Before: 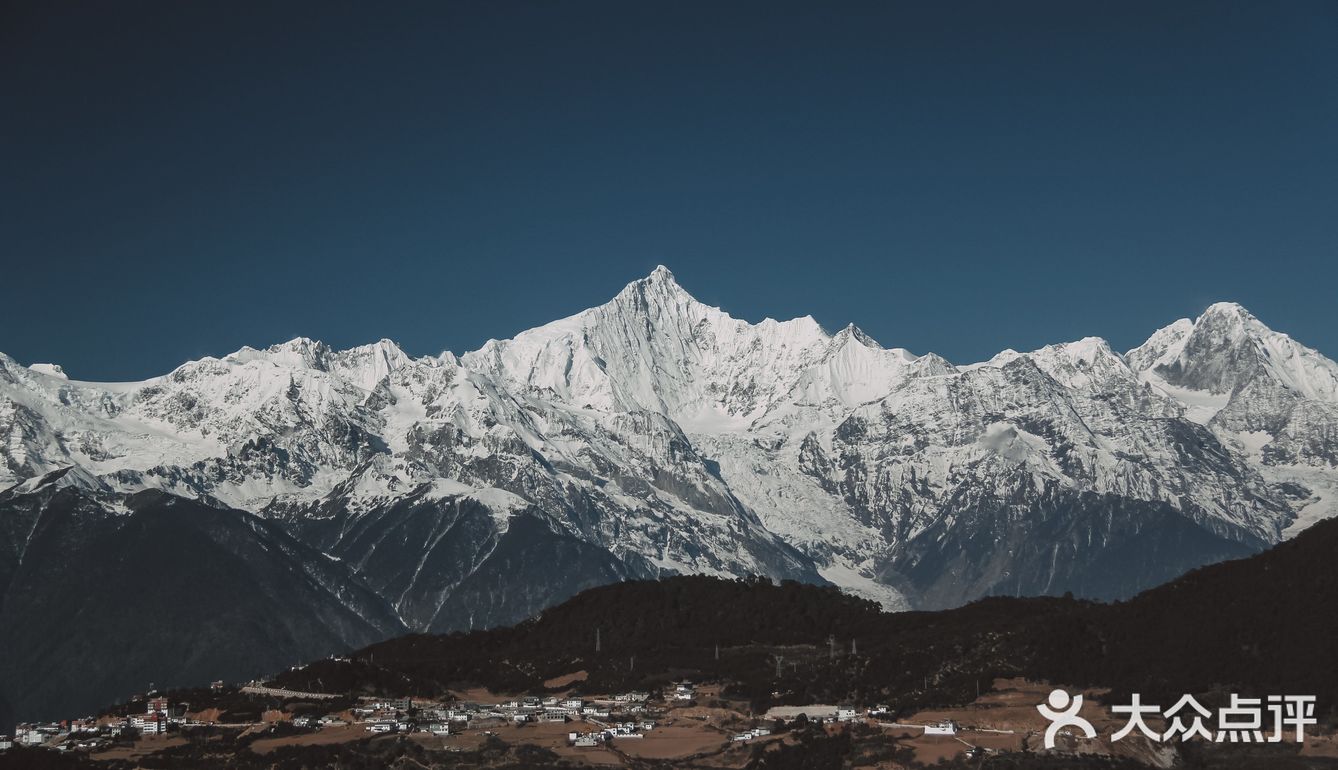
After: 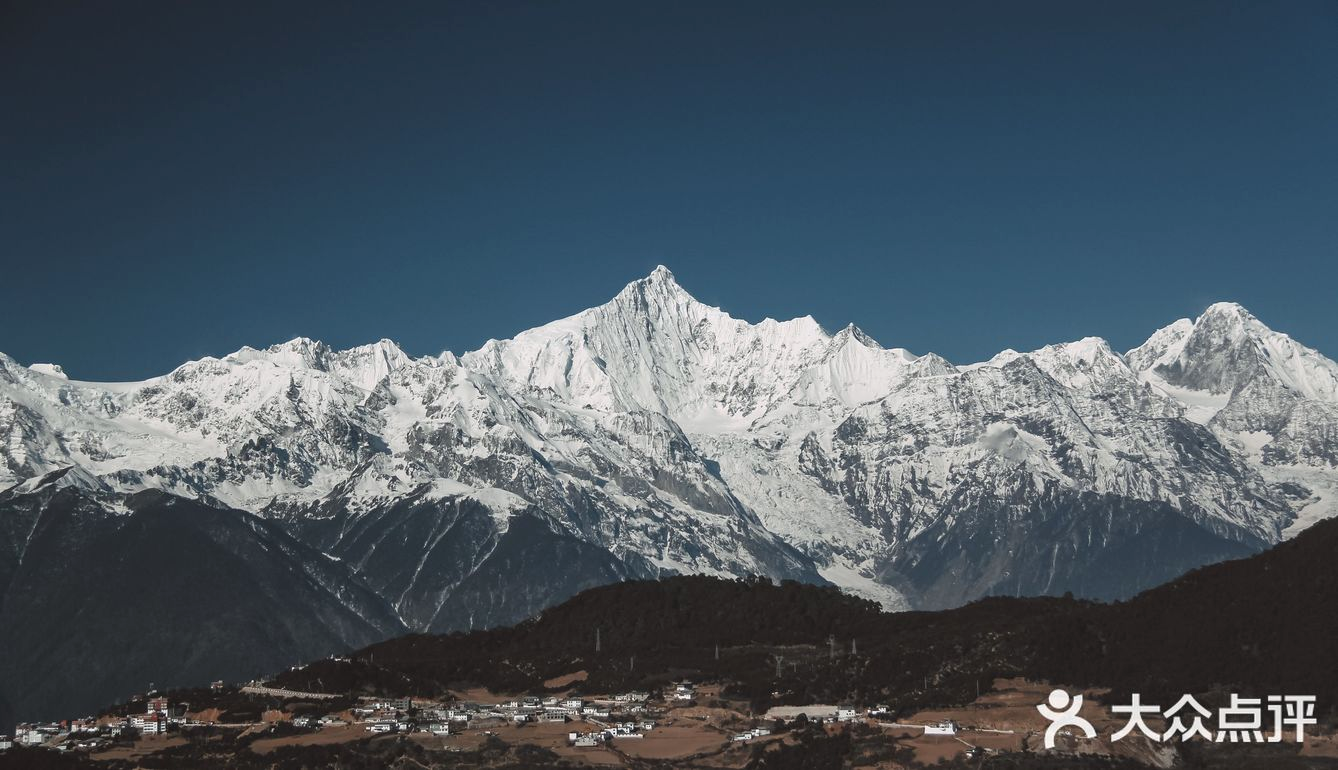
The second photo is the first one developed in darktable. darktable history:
exposure: exposure 0.248 EV, compensate exposure bias true, compensate highlight preservation false
